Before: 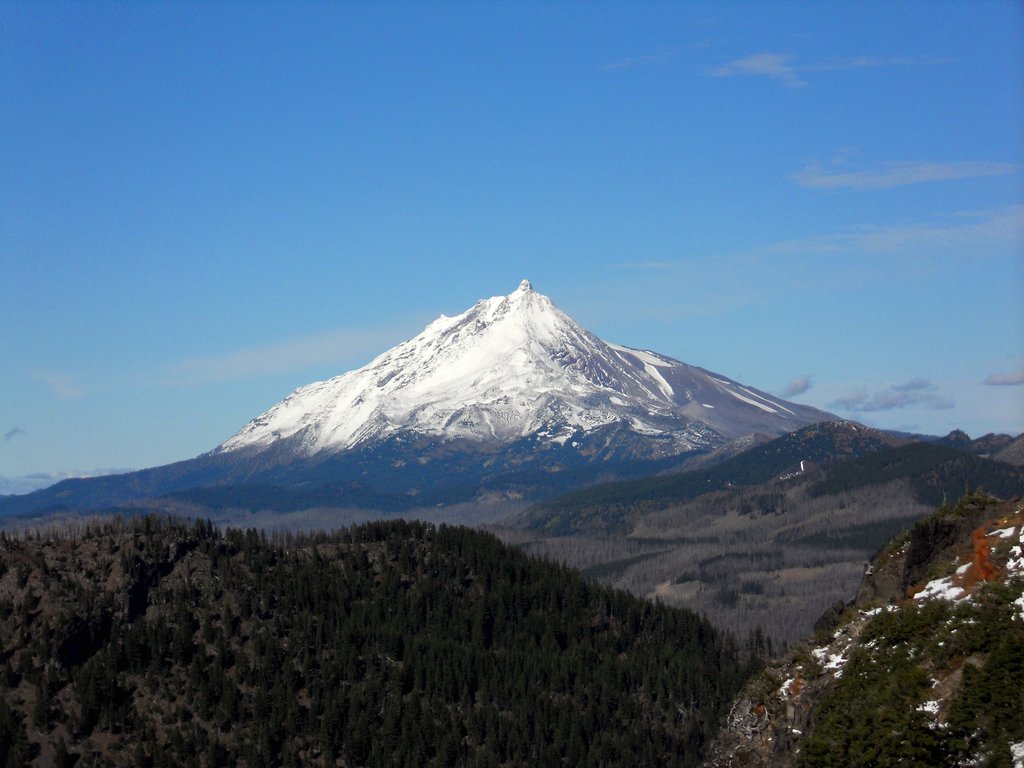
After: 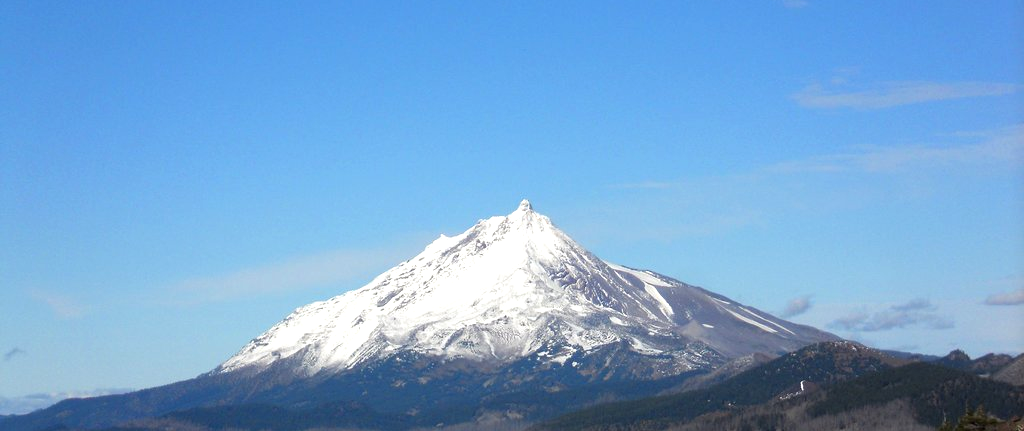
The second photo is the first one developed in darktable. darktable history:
tone equalizer: -8 EV -0.44 EV, -7 EV -0.399 EV, -6 EV -0.302 EV, -5 EV -0.231 EV, -3 EV 0.237 EV, -2 EV 0.335 EV, -1 EV 0.375 EV, +0 EV 0.389 EV
crop and rotate: top 10.433%, bottom 33.429%
